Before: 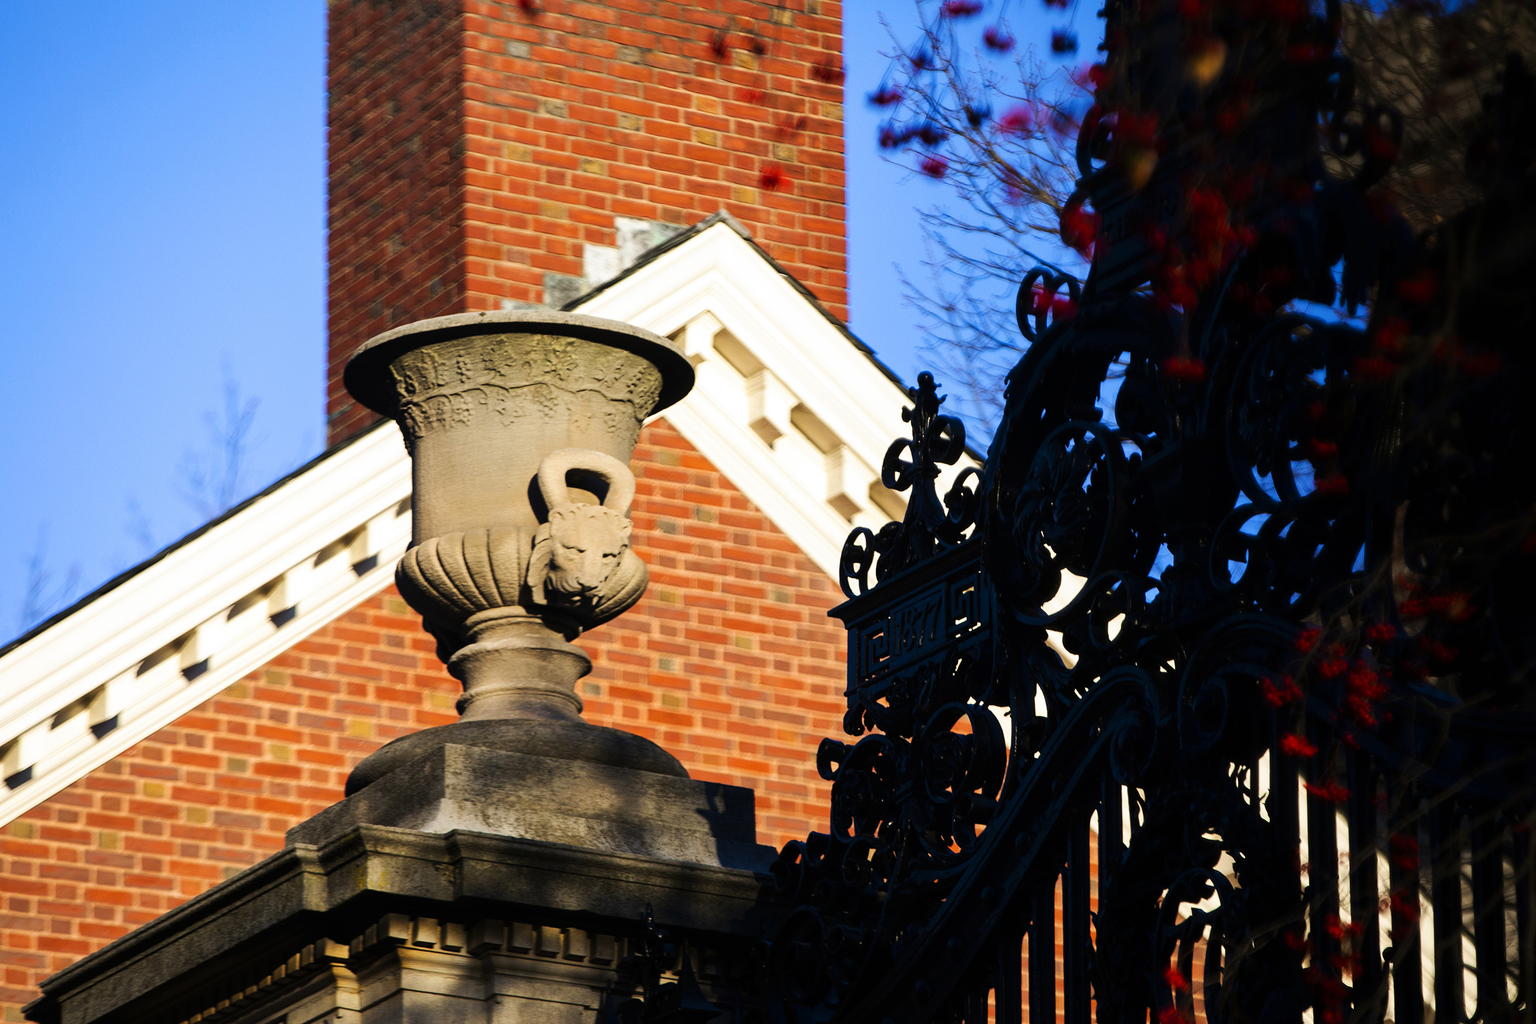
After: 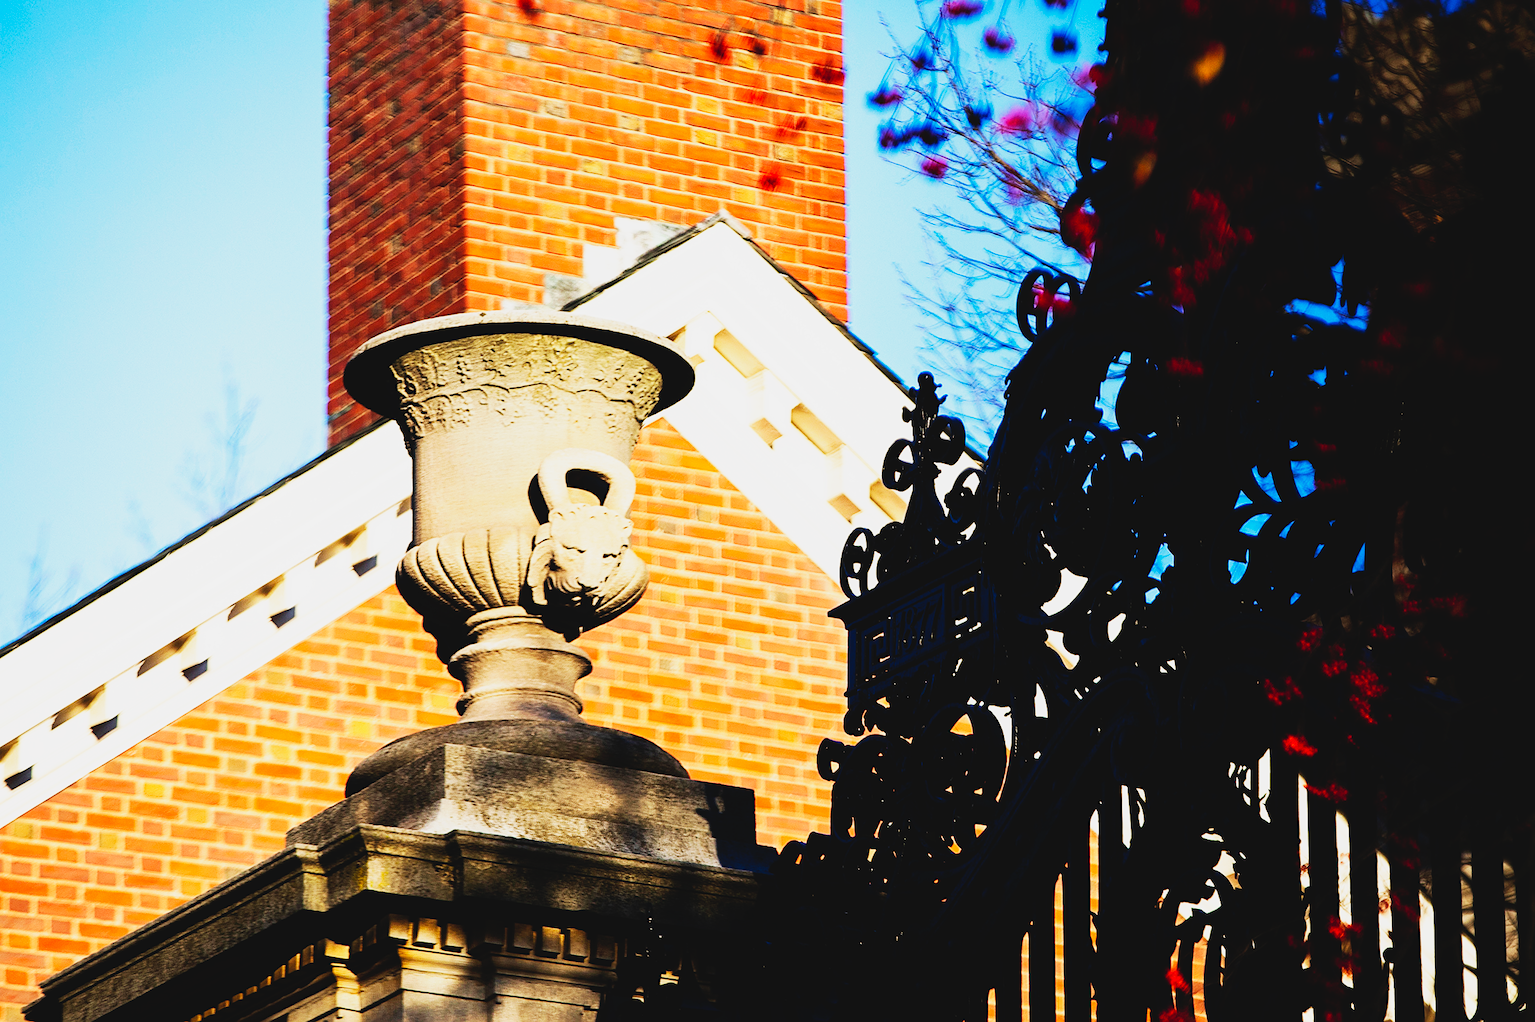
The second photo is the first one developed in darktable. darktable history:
sharpen: on, module defaults
base curve: curves: ch0 [(0, 0) (0.007, 0.004) (0.027, 0.03) (0.046, 0.07) (0.207, 0.54) (0.442, 0.872) (0.673, 0.972) (1, 1)], preserve colors none
contrast brightness saturation: contrast -0.1, saturation -0.1
crop: bottom 0.071%
